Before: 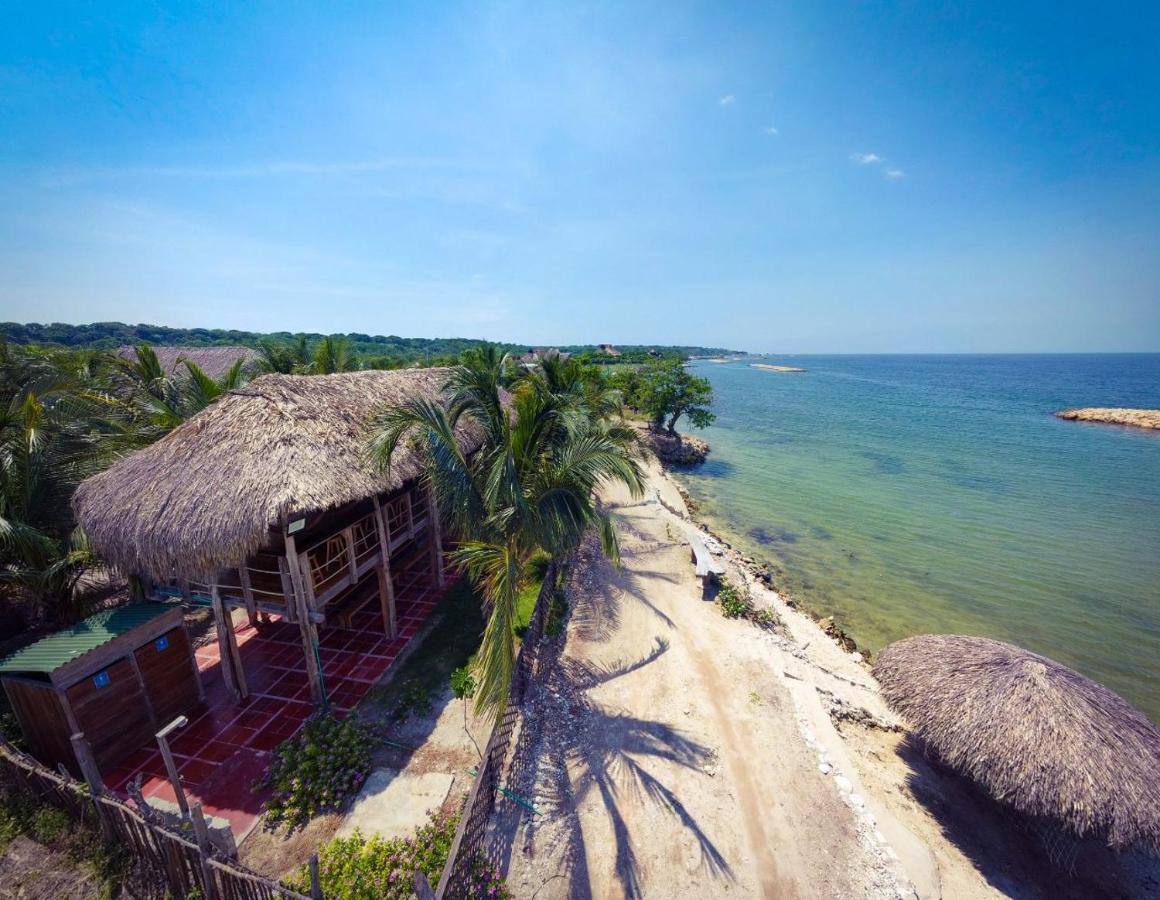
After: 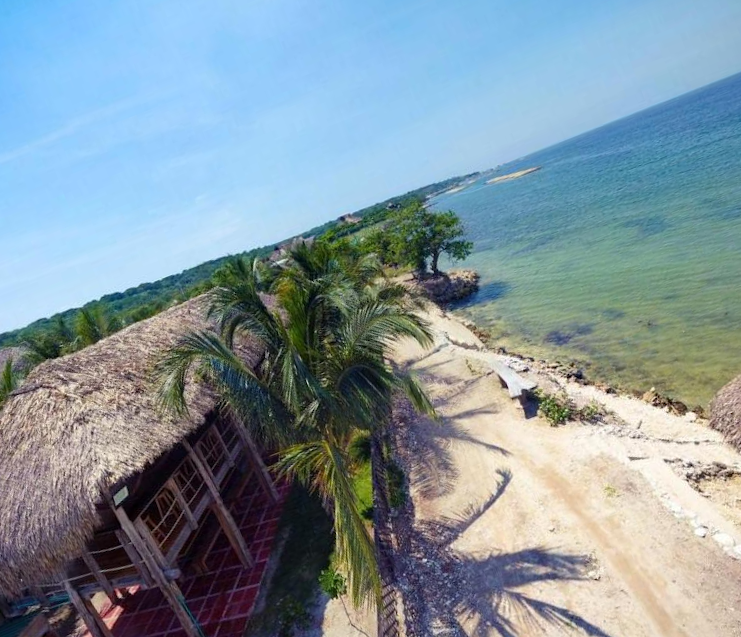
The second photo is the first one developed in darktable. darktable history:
crop and rotate: angle 21.09°, left 6.982%, right 3.755%, bottom 1.1%
